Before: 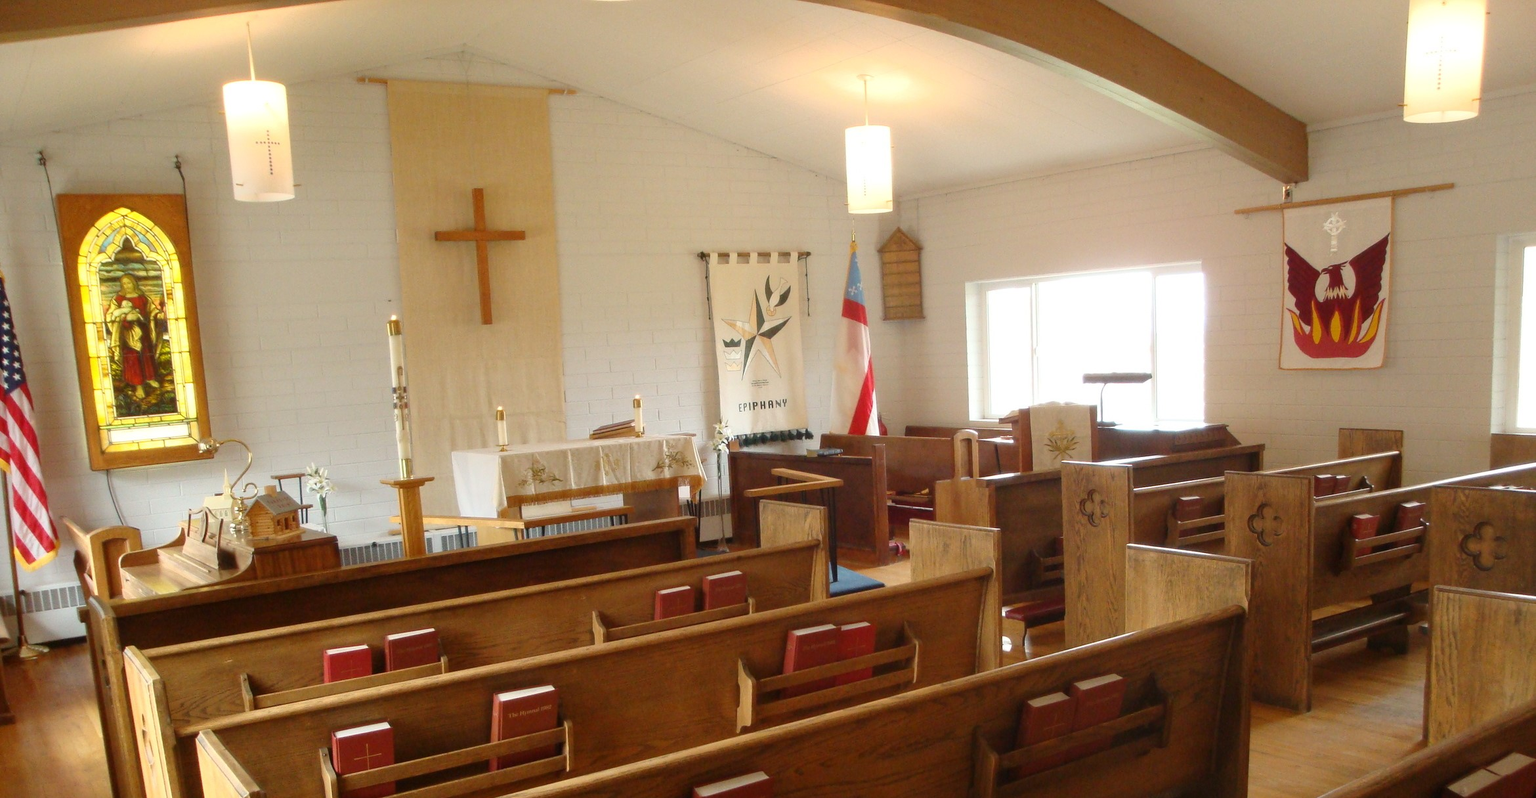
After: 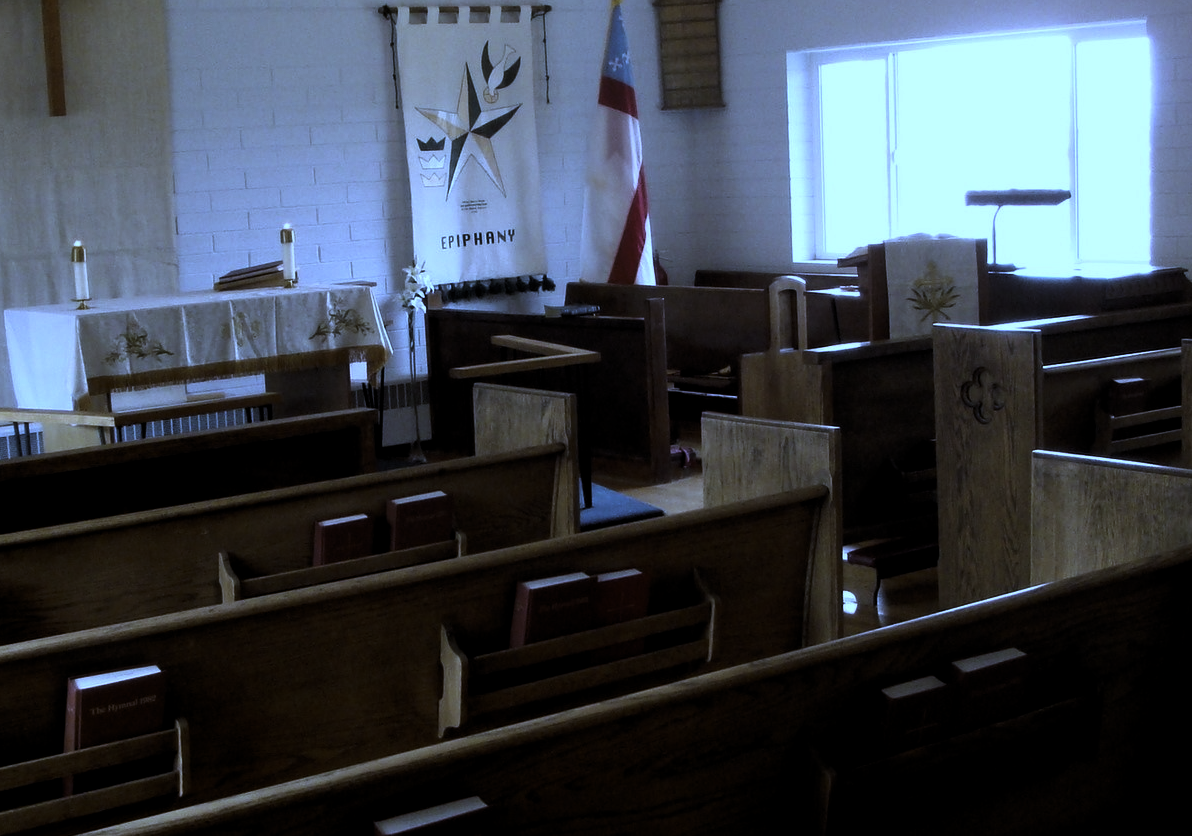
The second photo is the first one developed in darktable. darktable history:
white balance: red 0.766, blue 1.537
crop and rotate: left 29.237%, top 31.152%, right 19.807%
levels: mode automatic, black 8.58%, gray 59.42%, levels [0, 0.445, 1]
exposure: compensate highlight preservation false
